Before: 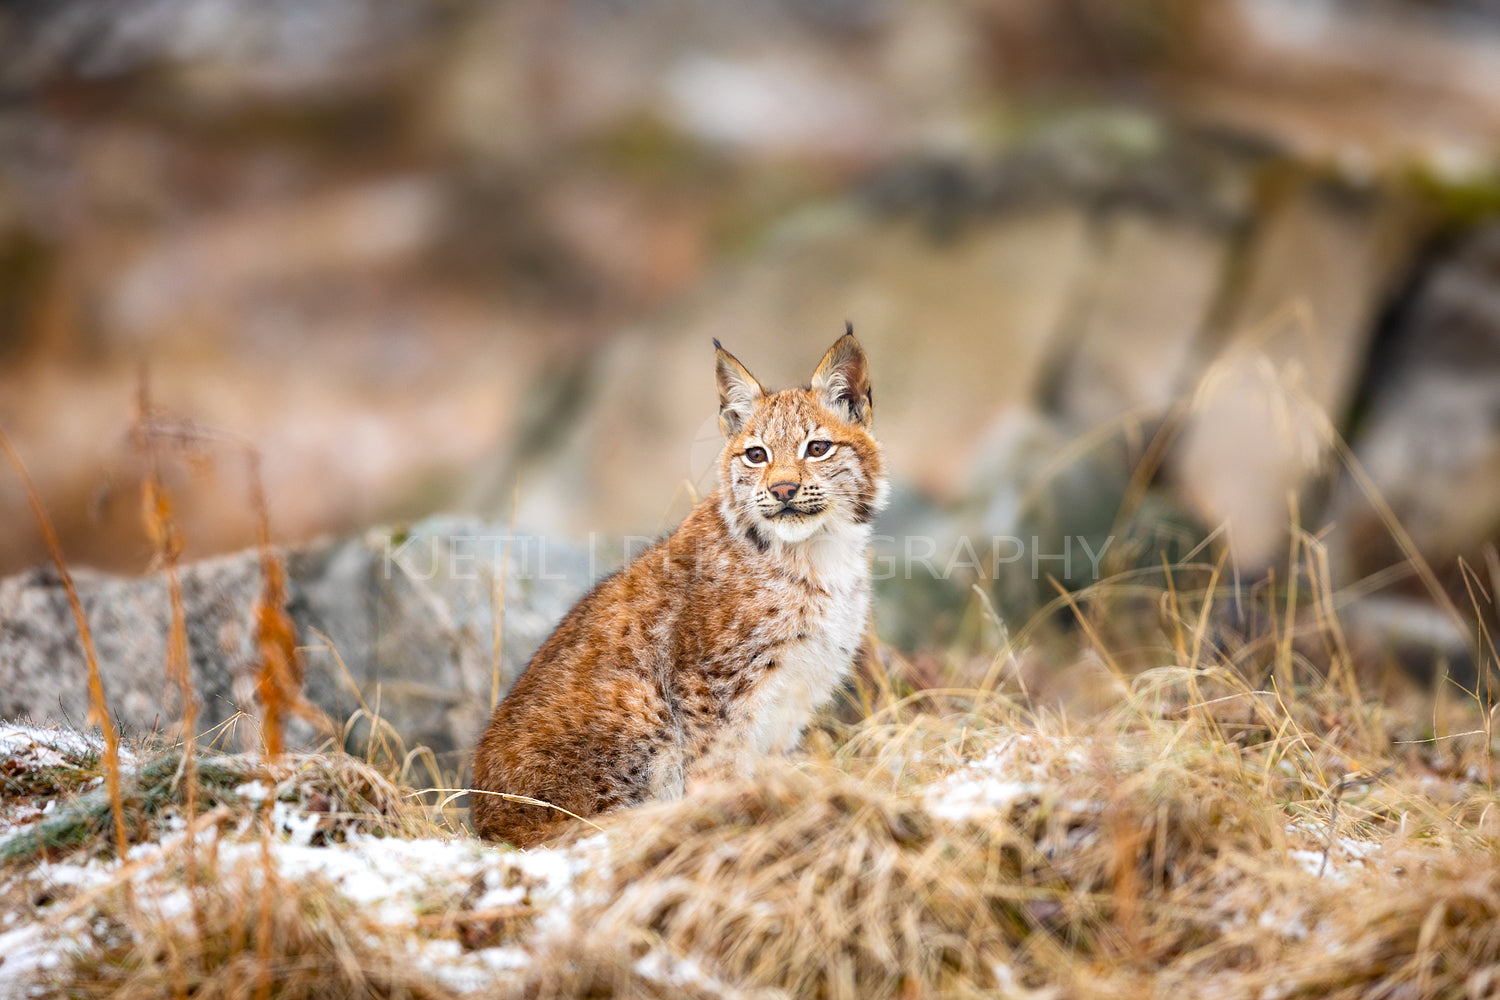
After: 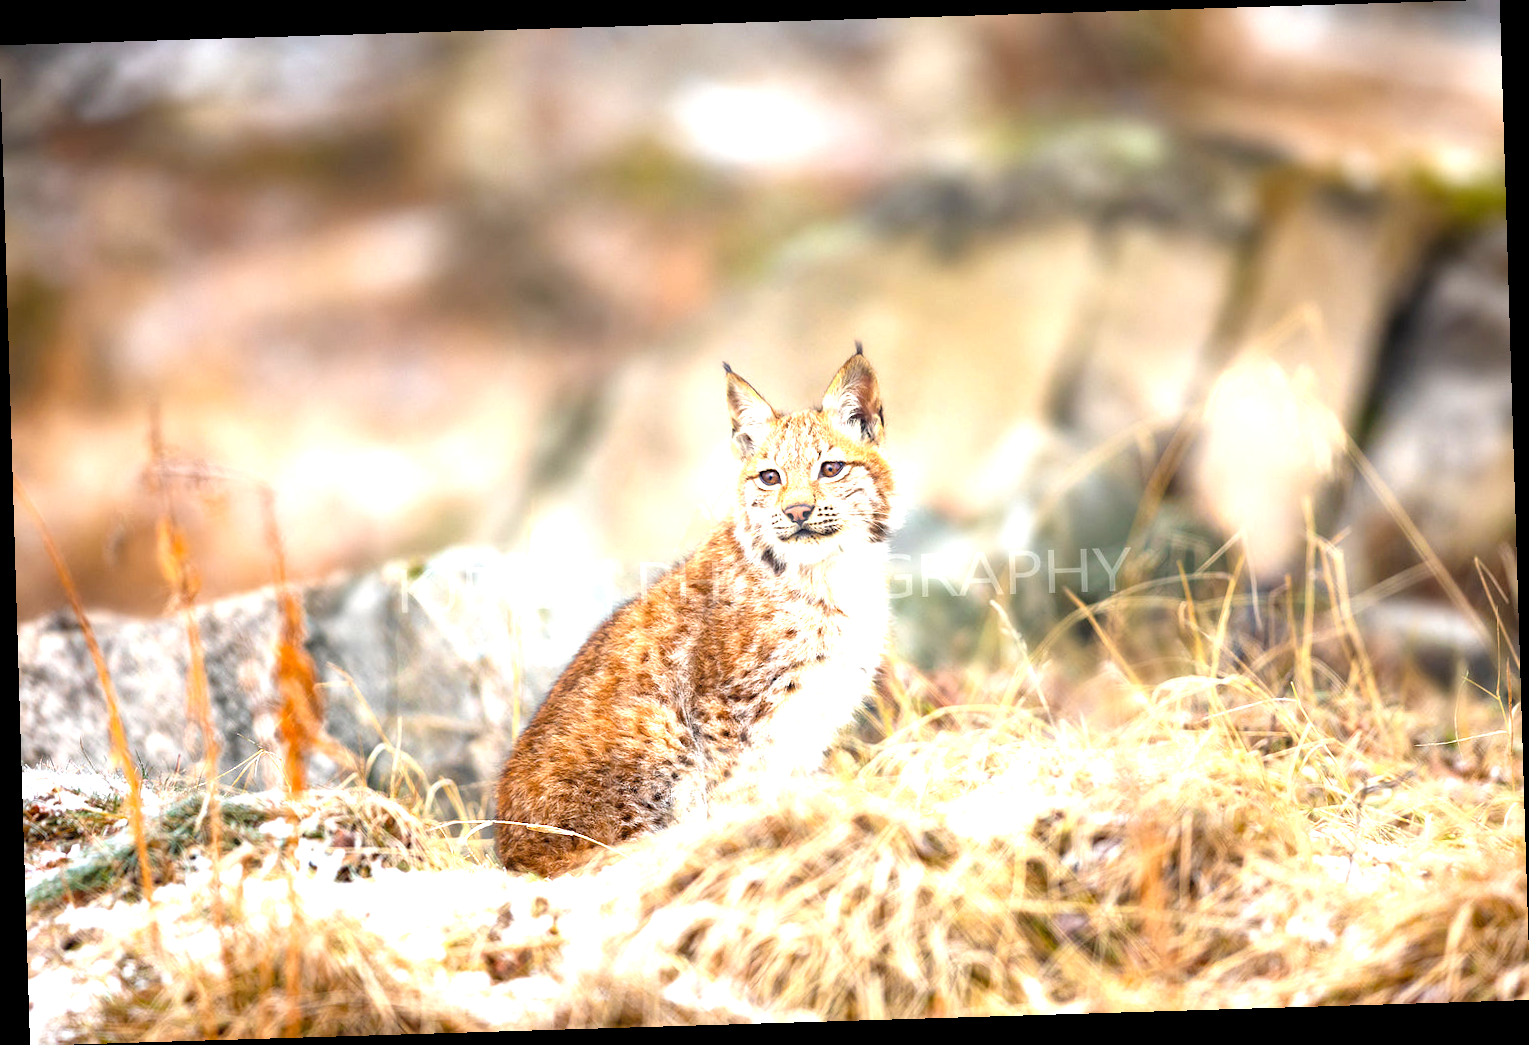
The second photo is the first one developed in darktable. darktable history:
rotate and perspective: rotation -1.75°, automatic cropping off
exposure: exposure 1.16 EV, compensate exposure bias true, compensate highlight preservation false
